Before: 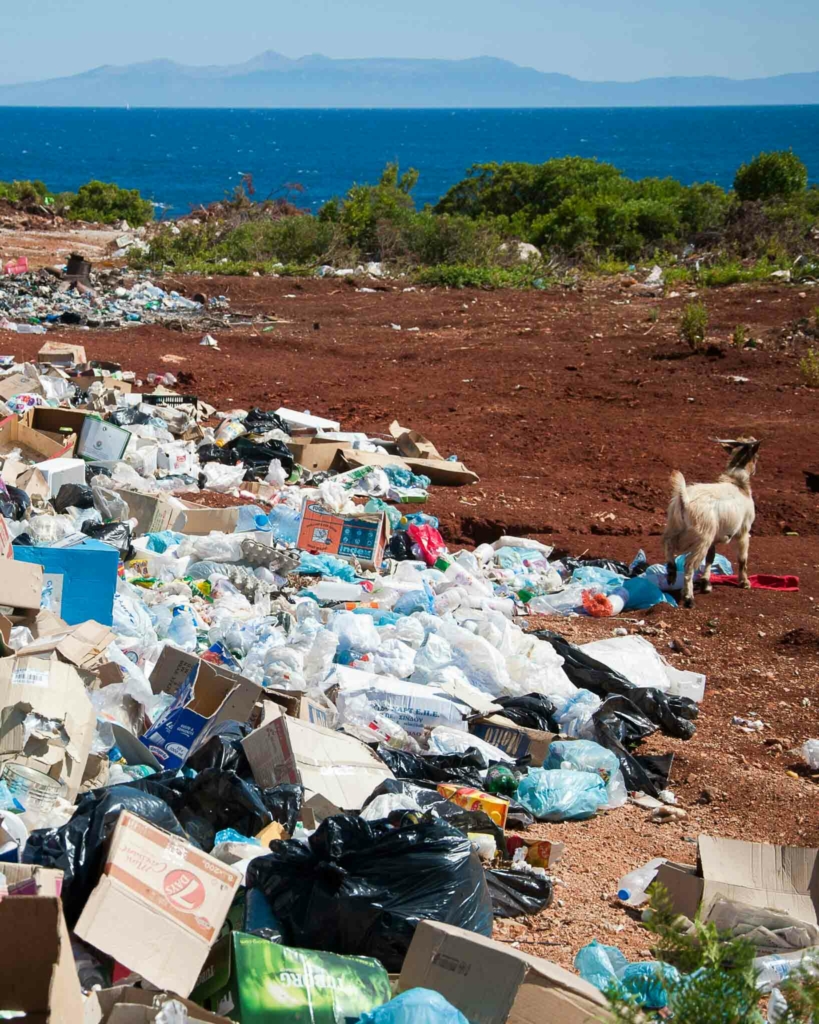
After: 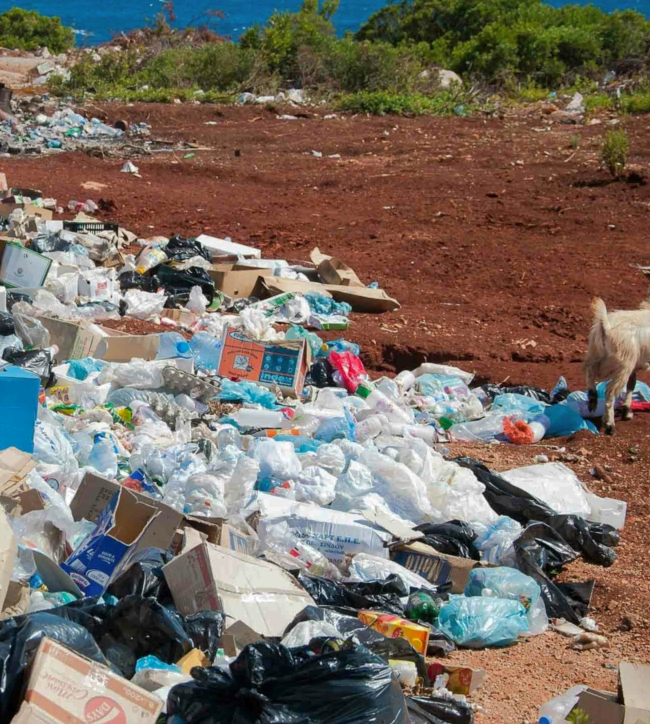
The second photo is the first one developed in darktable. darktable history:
crop: left 9.712%, top 16.928%, right 10.845%, bottom 12.332%
shadows and highlights: shadows 40, highlights -60
